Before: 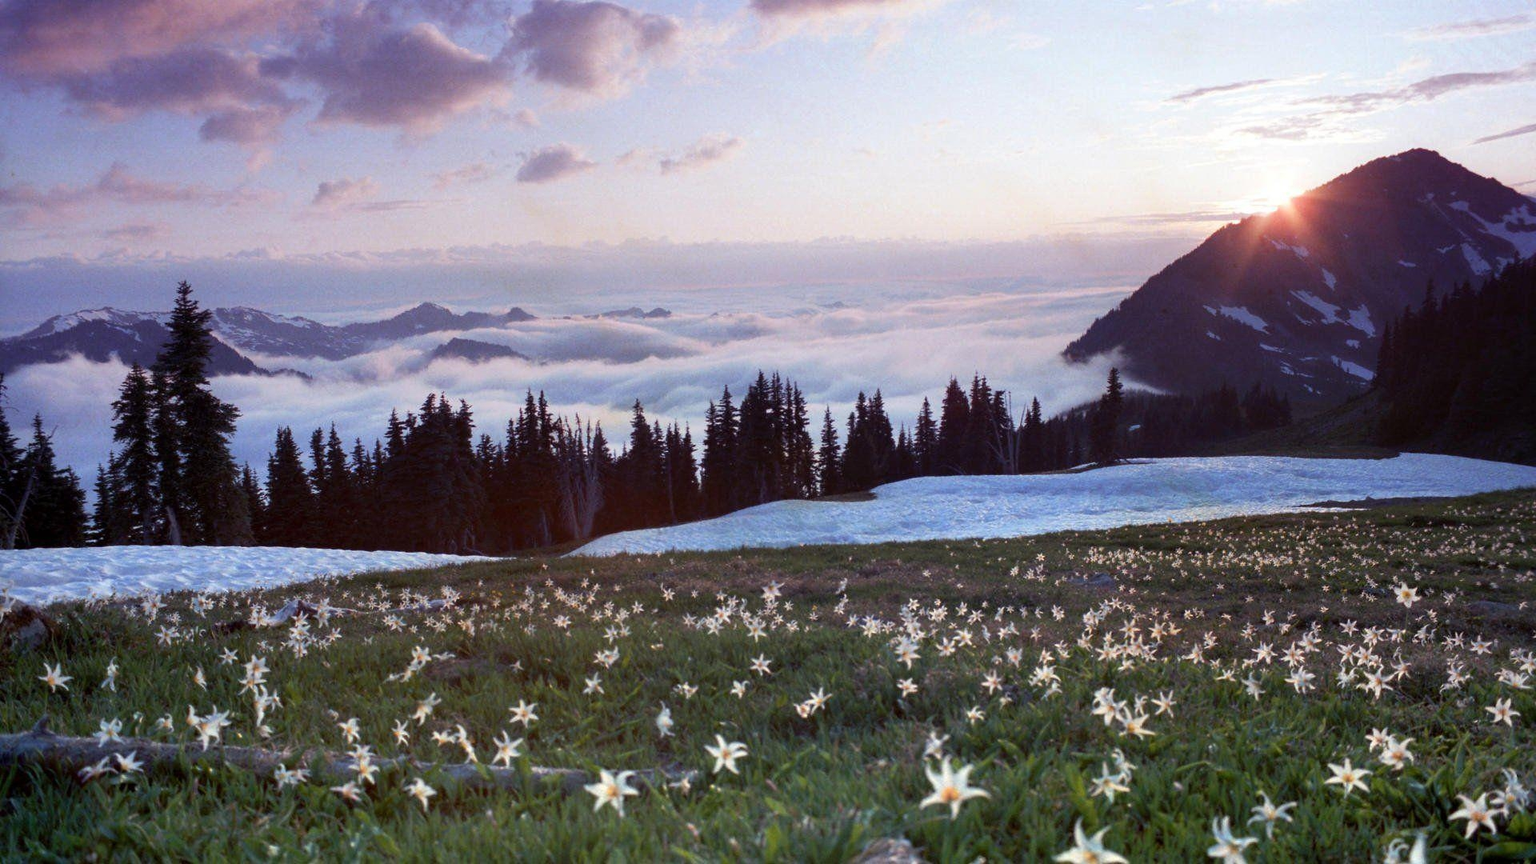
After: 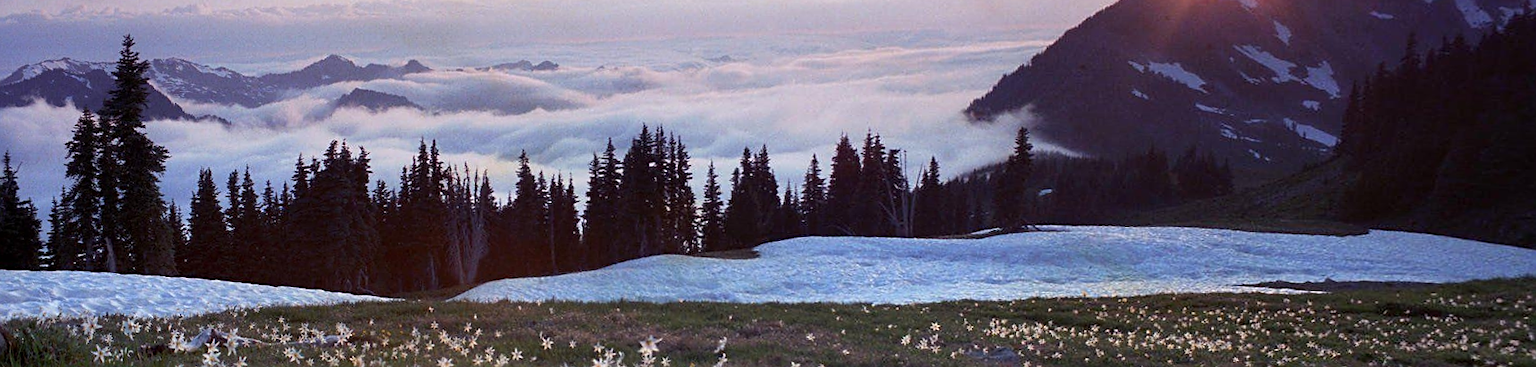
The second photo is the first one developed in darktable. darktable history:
crop and rotate: top 26.056%, bottom 25.543%
rotate and perspective: rotation 1.69°, lens shift (vertical) -0.023, lens shift (horizontal) -0.291, crop left 0.025, crop right 0.988, crop top 0.092, crop bottom 0.842
sharpen: on, module defaults
